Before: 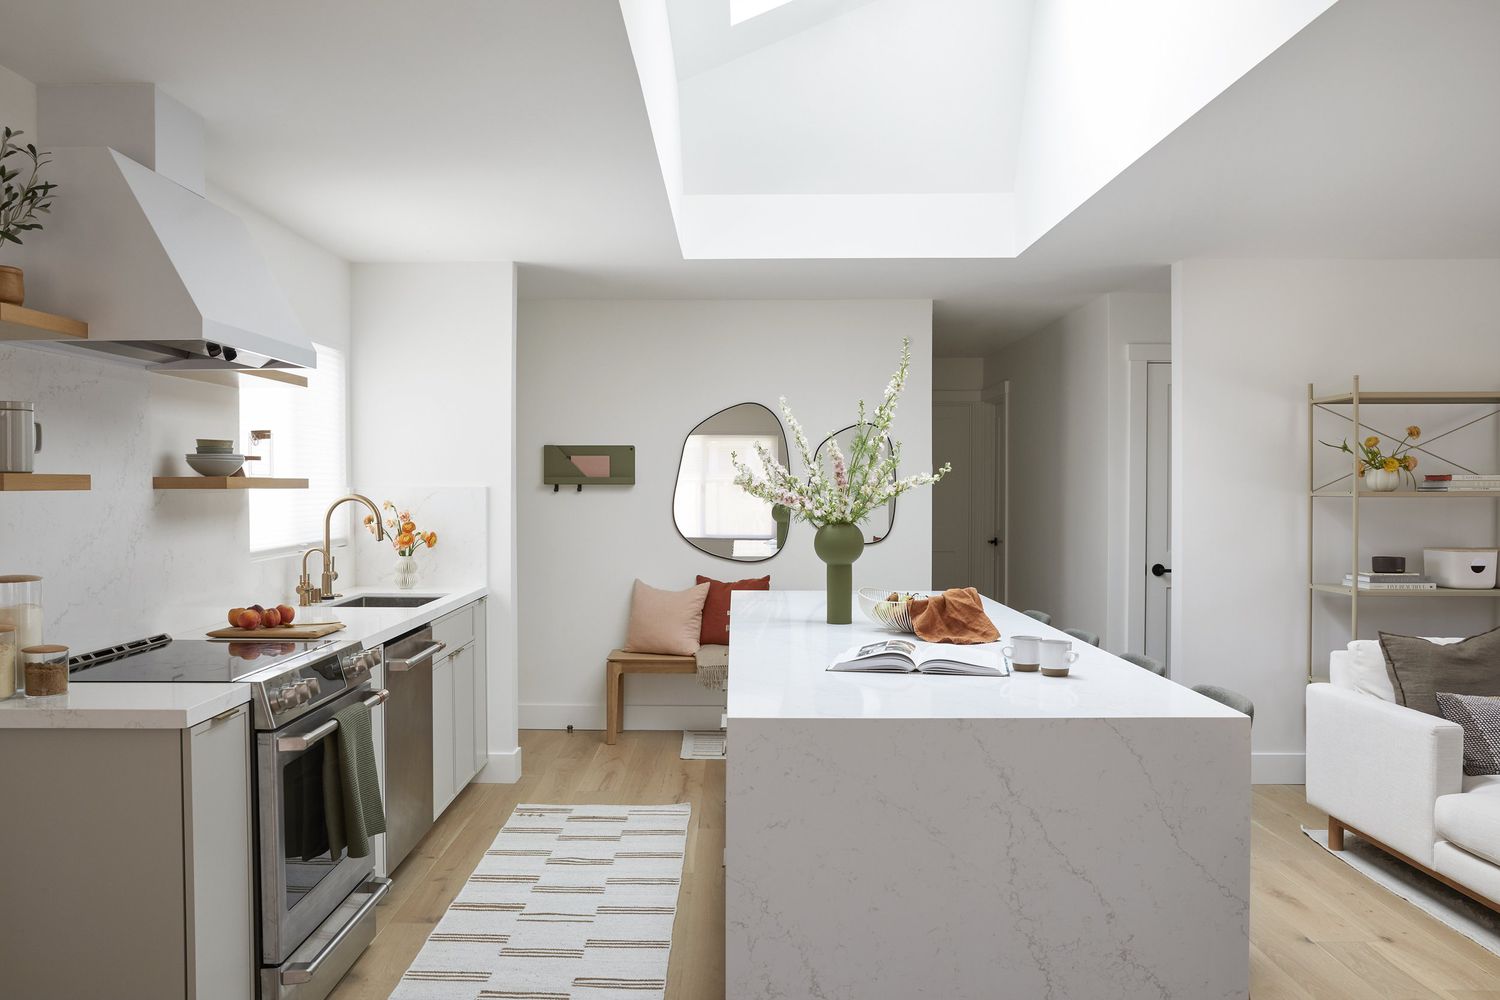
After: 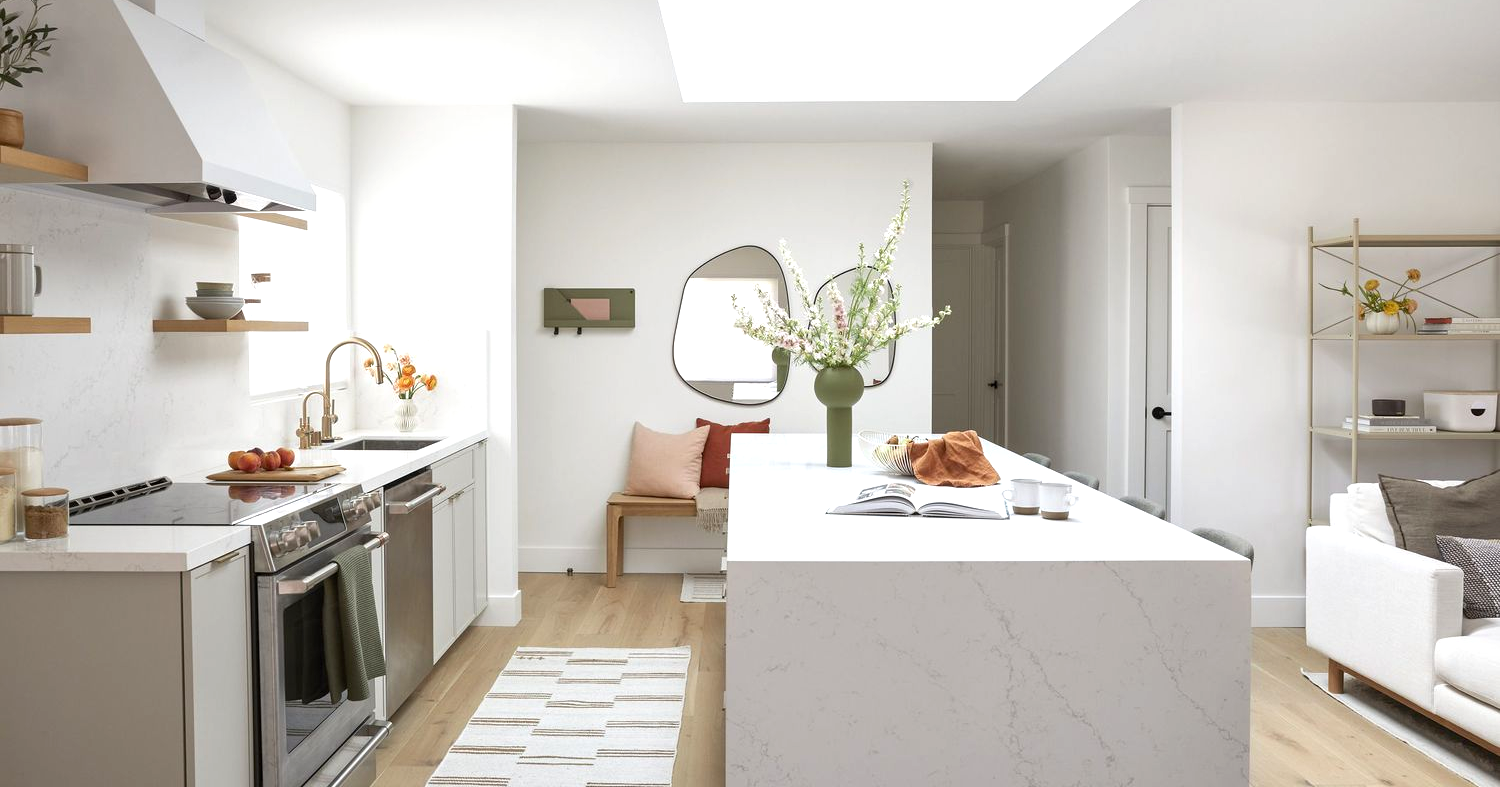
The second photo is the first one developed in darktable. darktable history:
exposure: black level correction 0.001, exposure 0.5 EV, compensate exposure bias true, compensate highlight preservation false
crop and rotate: top 15.774%, bottom 5.506%
